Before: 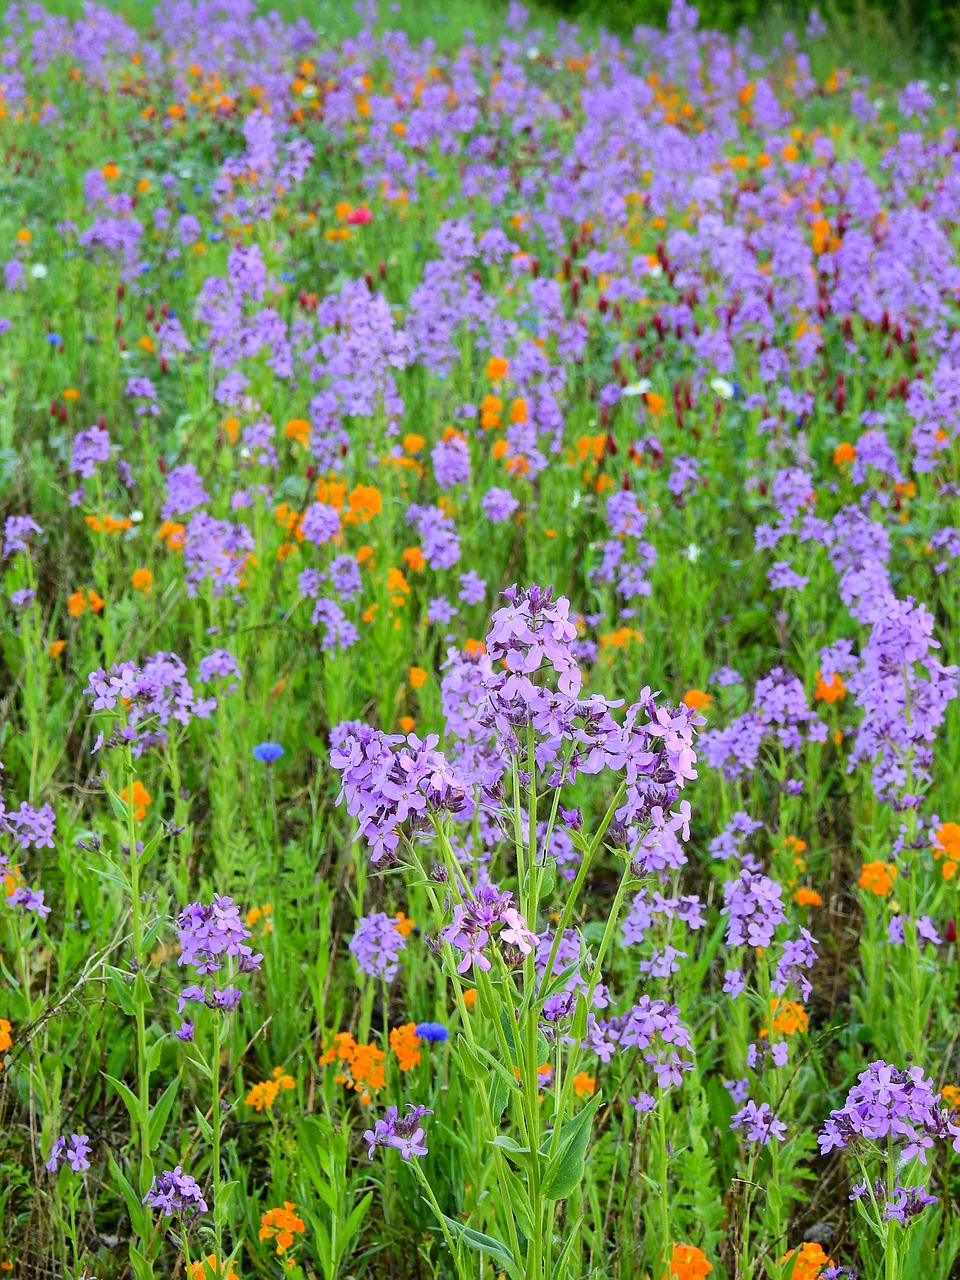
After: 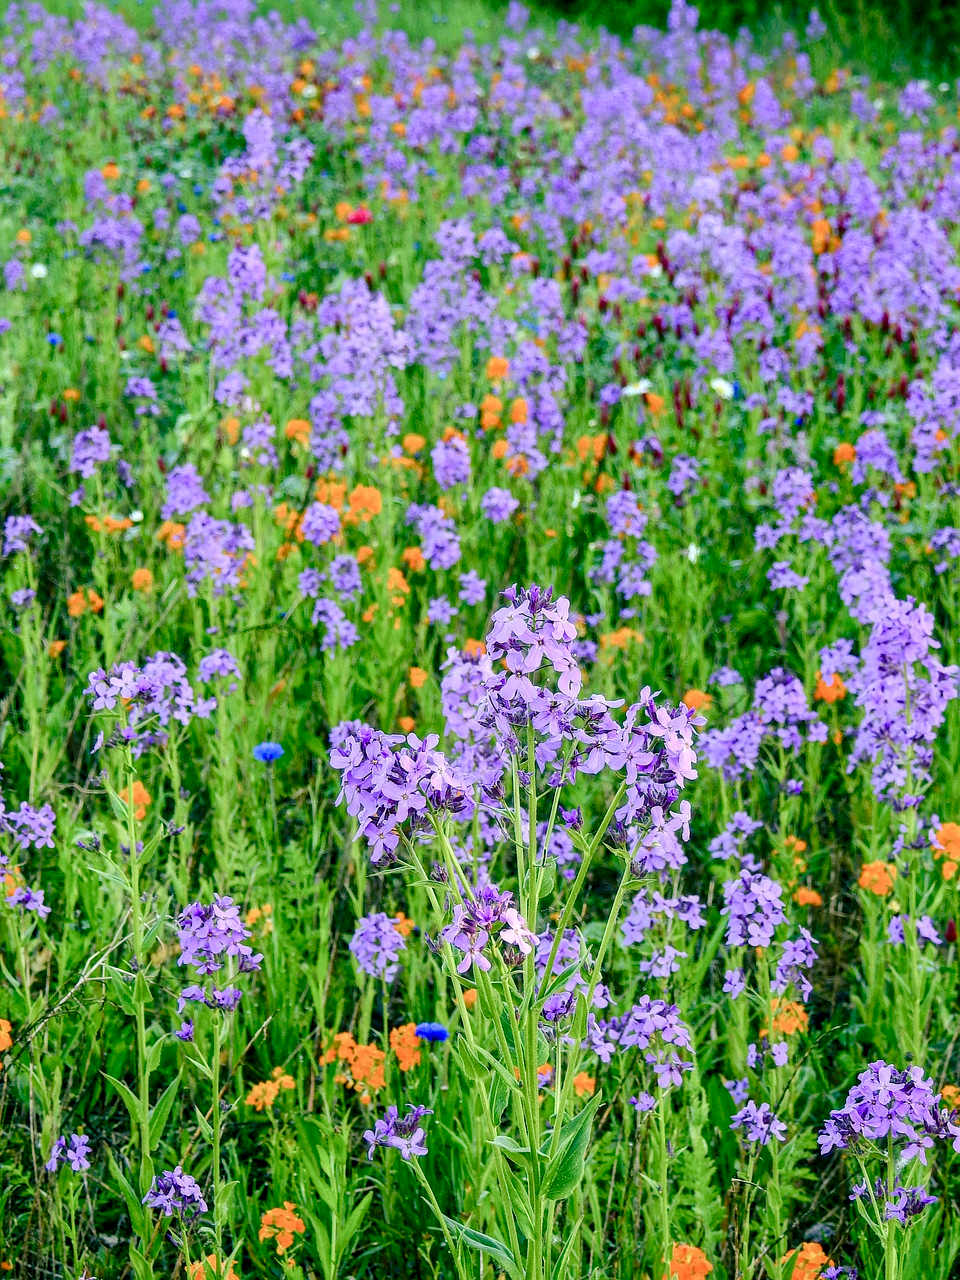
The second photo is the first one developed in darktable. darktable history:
color balance rgb: shadows lift › luminance -28.538%, shadows lift › chroma 10.162%, shadows lift › hue 229.36°, white fulcrum 0.099 EV, perceptual saturation grading › global saturation 20%, perceptual saturation grading › highlights -50.339%, perceptual saturation grading › shadows 31.127%, global vibrance 20%
levels: mode automatic, levels [0, 0.474, 0.947]
local contrast: detail 130%
